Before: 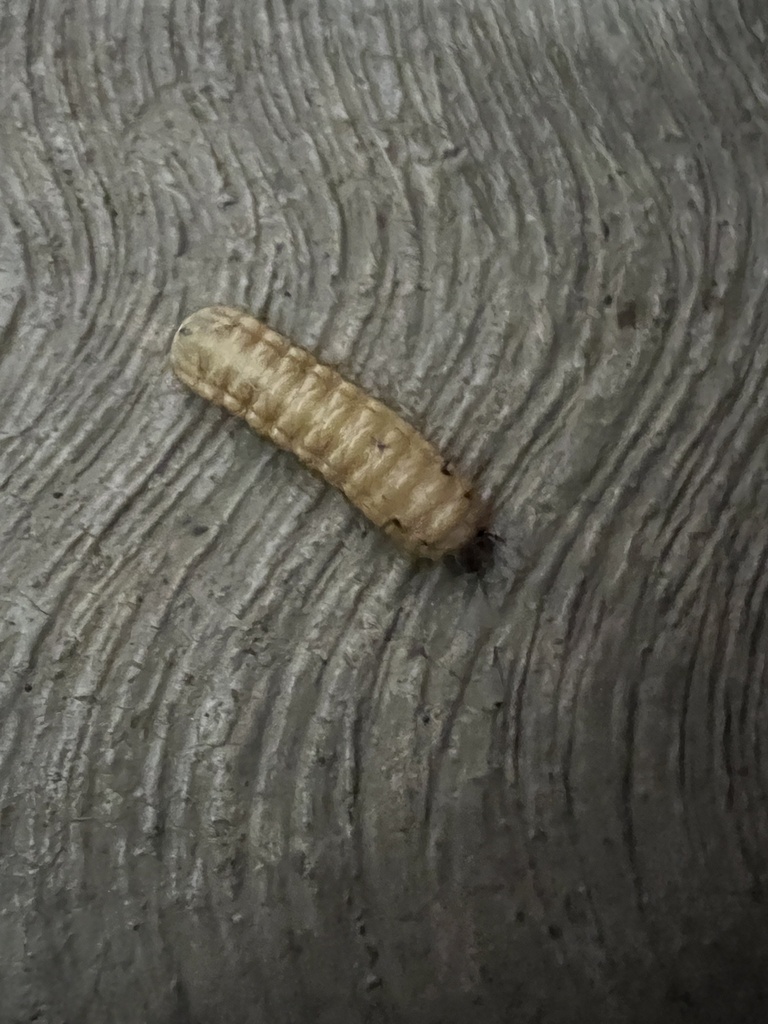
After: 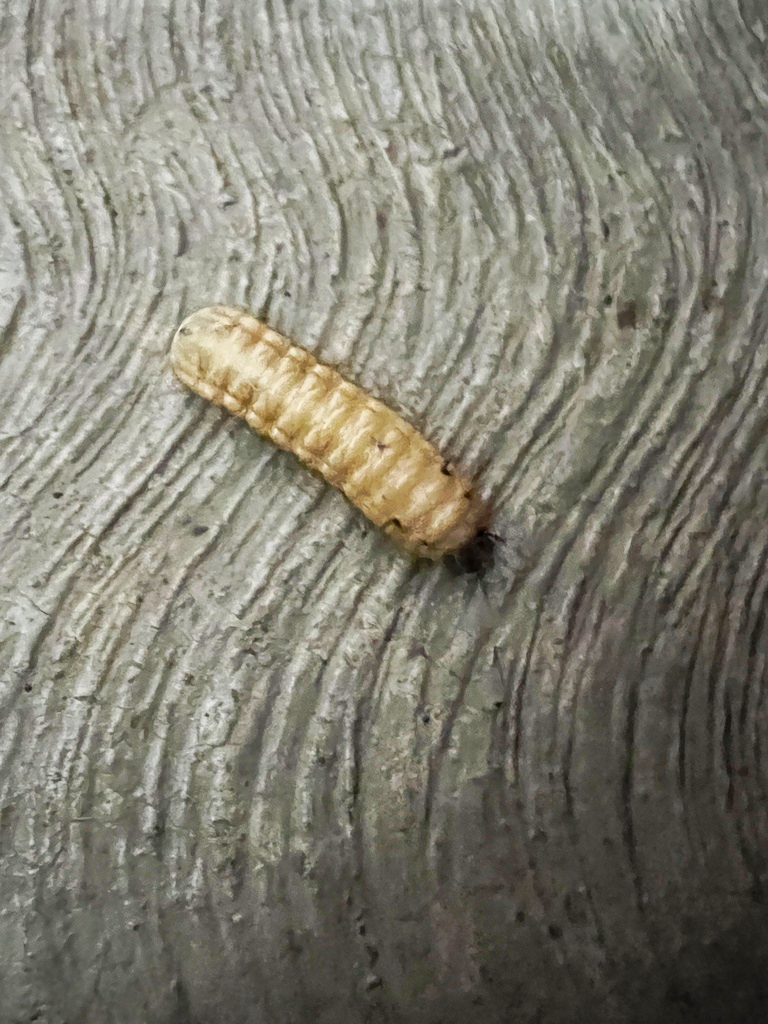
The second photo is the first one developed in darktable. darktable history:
tone curve: curves: ch0 [(0, 0) (0.093, 0.104) (0.226, 0.291) (0.327, 0.431) (0.471, 0.648) (0.759, 0.926) (1, 1)], preserve colors none
